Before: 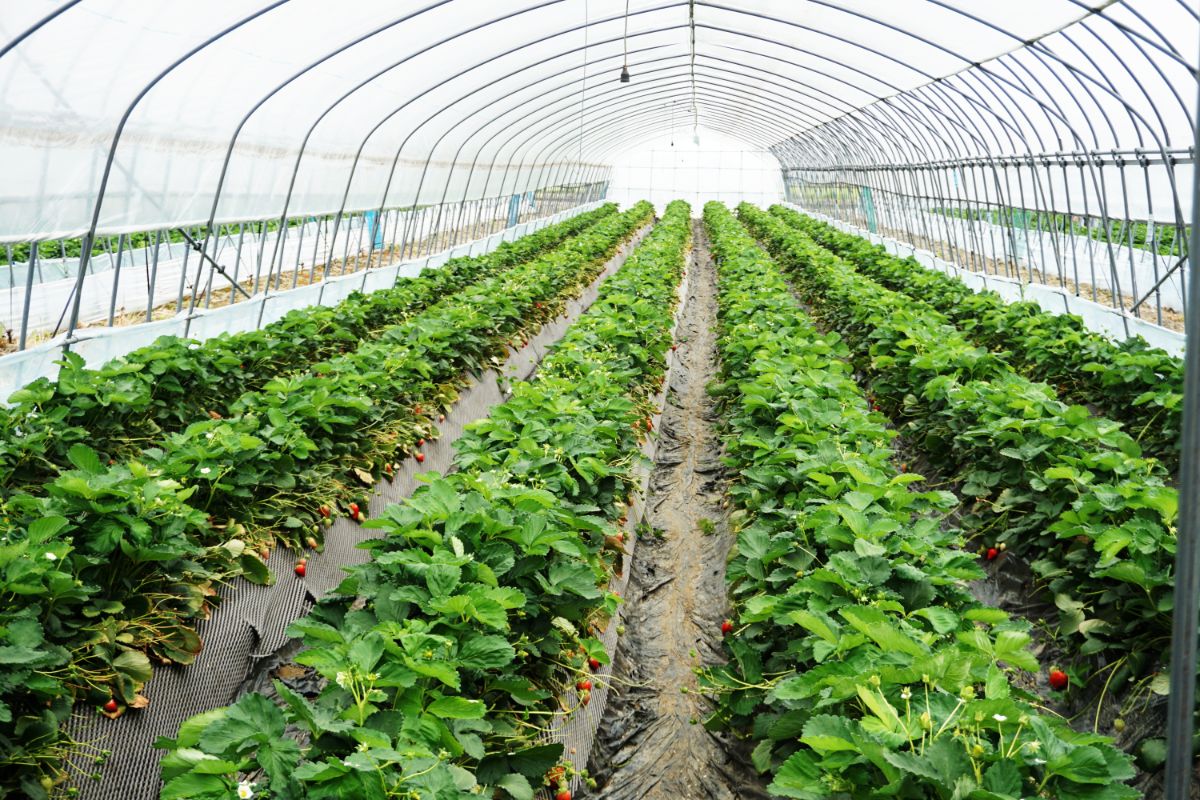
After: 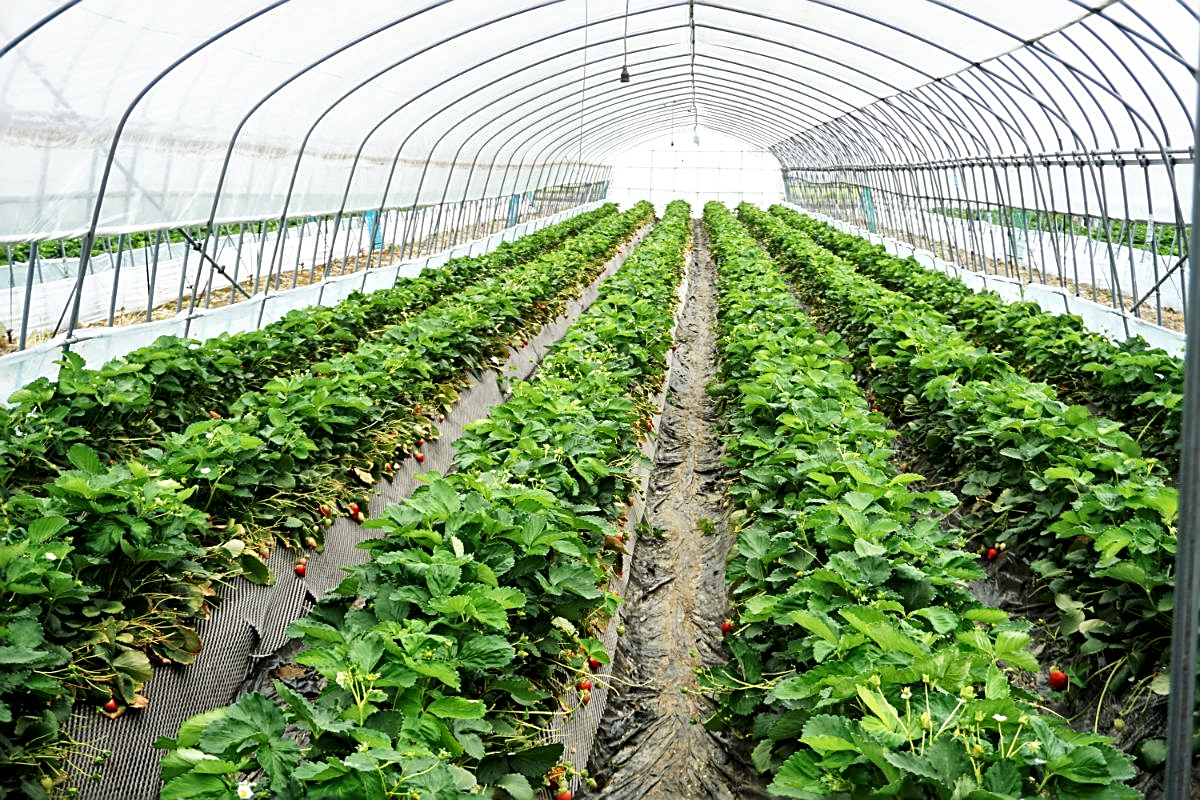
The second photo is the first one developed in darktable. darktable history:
local contrast: mode bilateral grid, contrast 20, coarseness 21, detail 150%, midtone range 0.2
sharpen: on, module defaults
